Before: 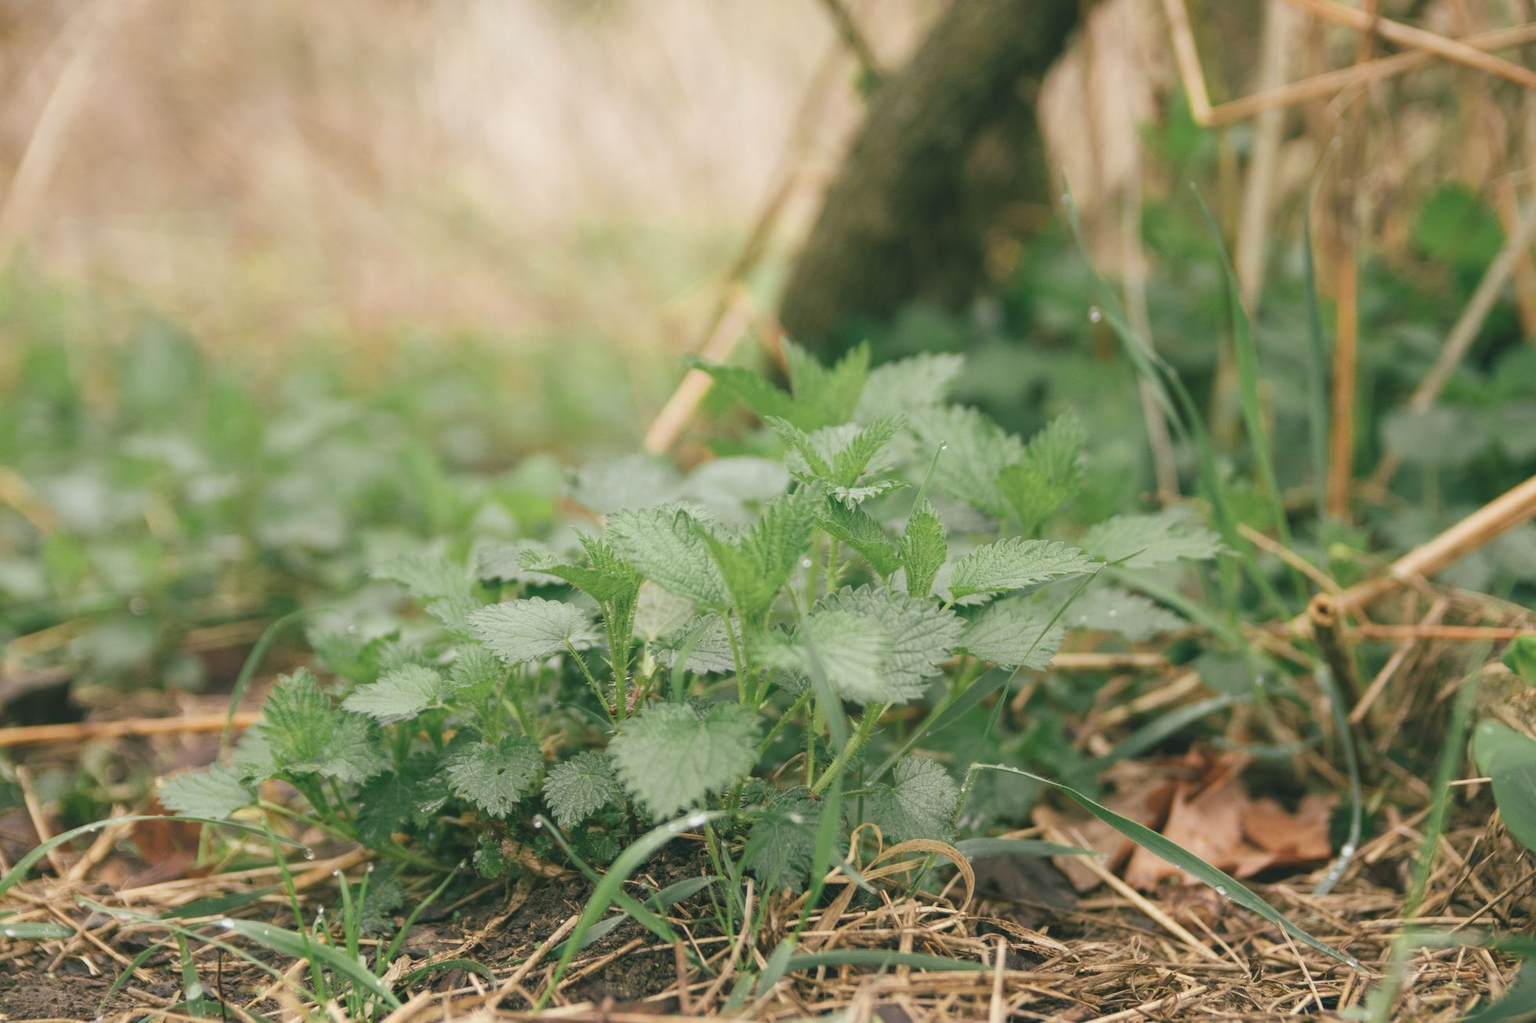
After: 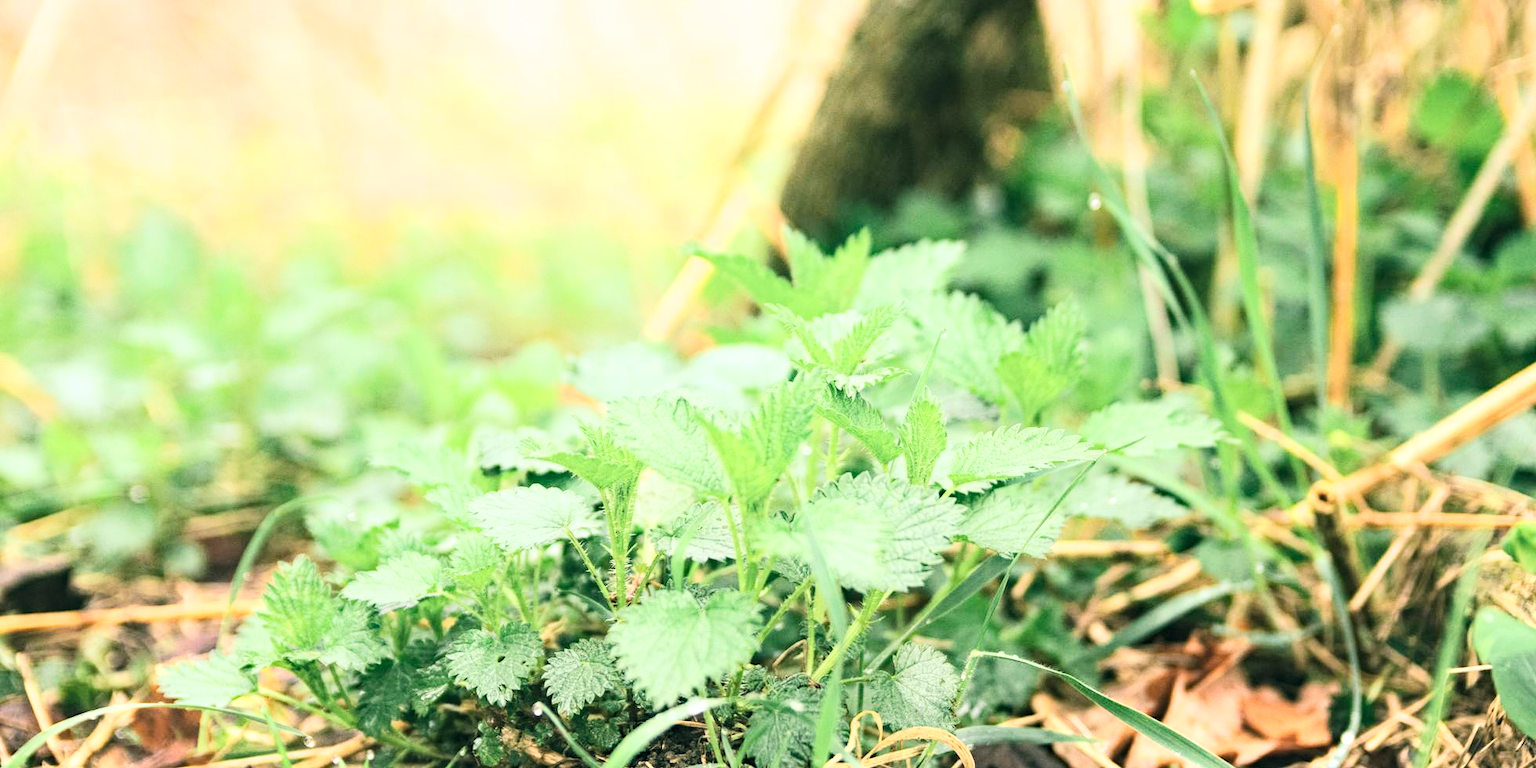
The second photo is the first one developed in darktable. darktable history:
base curve: curves: ch0 [(0, 0) (0.007, 0.004) (0.027, 0.03) (0.046, 0.07) (0.207, 0.54) (0.442, 0.872) (0.673, 0.972) (1, 1)]
haze removal: strength 0.293, distance 0.243, compatibility mode true, adaptive false
local contrast: highlights 102%, shadows 99%, detail 119%, midtone range 0.2
crop: top 11.038%, bottom 13.901%
contrast brightness saturation: contrast 0.101, brightness 0.032, saturation 0.088
sharpen: radius 5.308, amount 0.311, threshold 26.669
shadows and highlights: shadows -0.975, highlights 39.66
